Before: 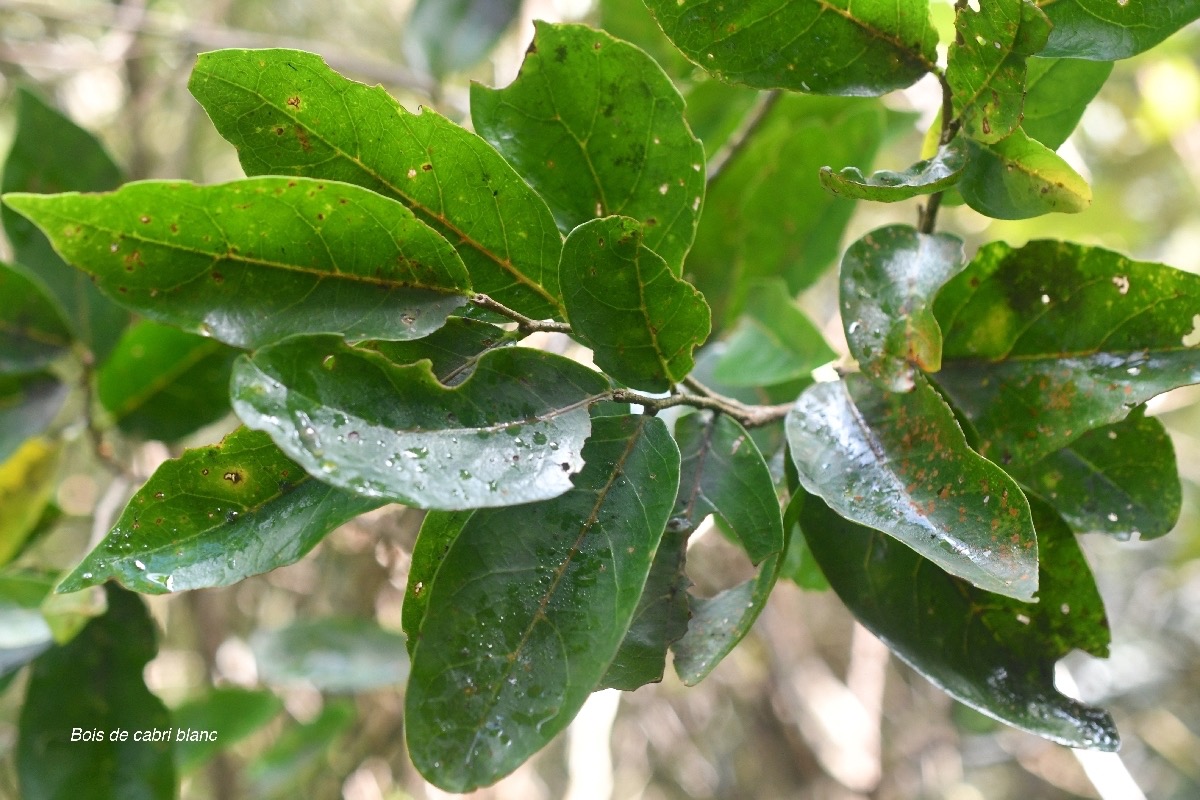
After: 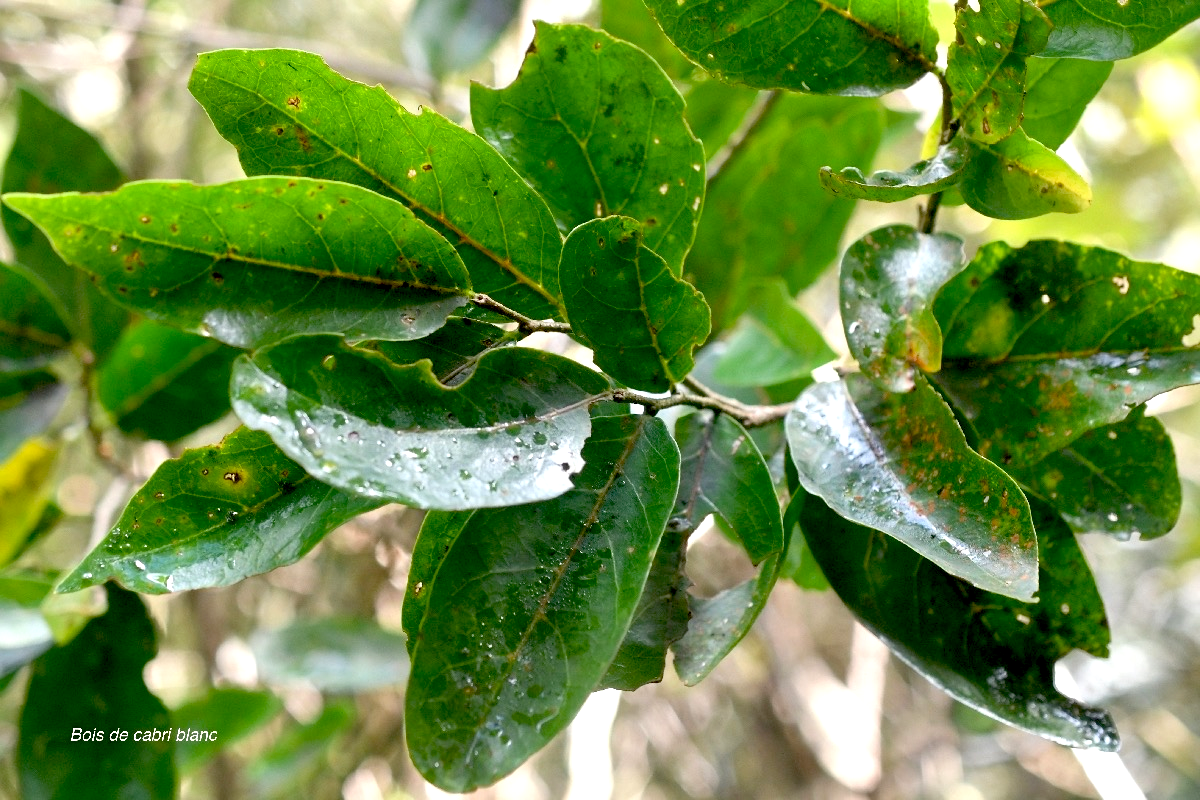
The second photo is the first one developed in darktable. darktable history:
exposure: black level correction 0.03, exposure 0.317 EV, compensate highlight preservation false
